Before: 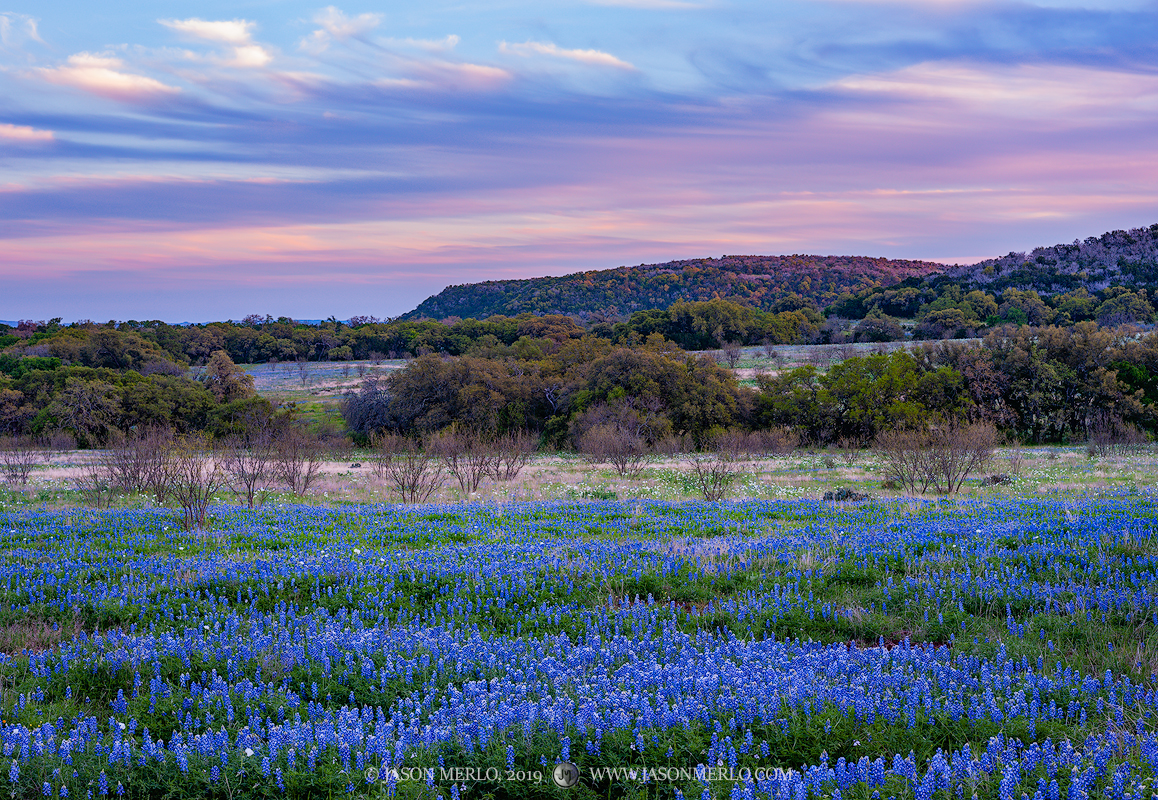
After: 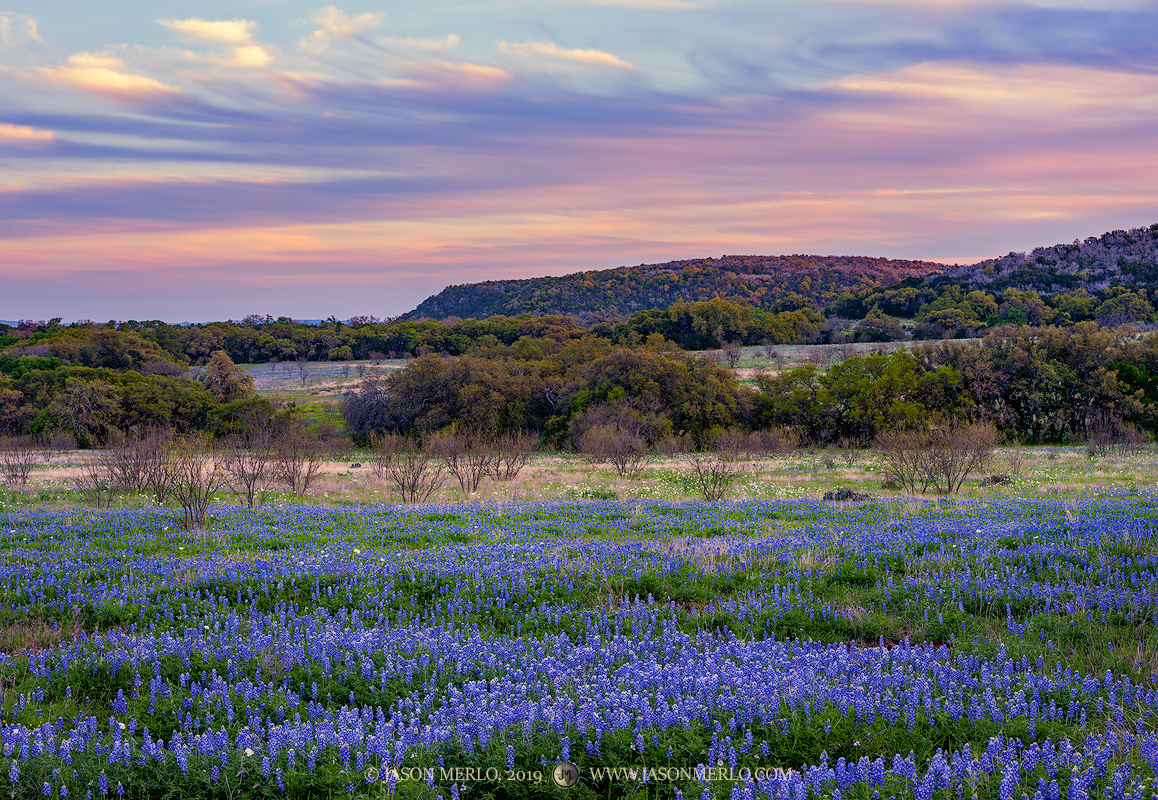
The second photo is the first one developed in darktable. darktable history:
color correction: highlights a* 2.28, highlights b* 23.15
